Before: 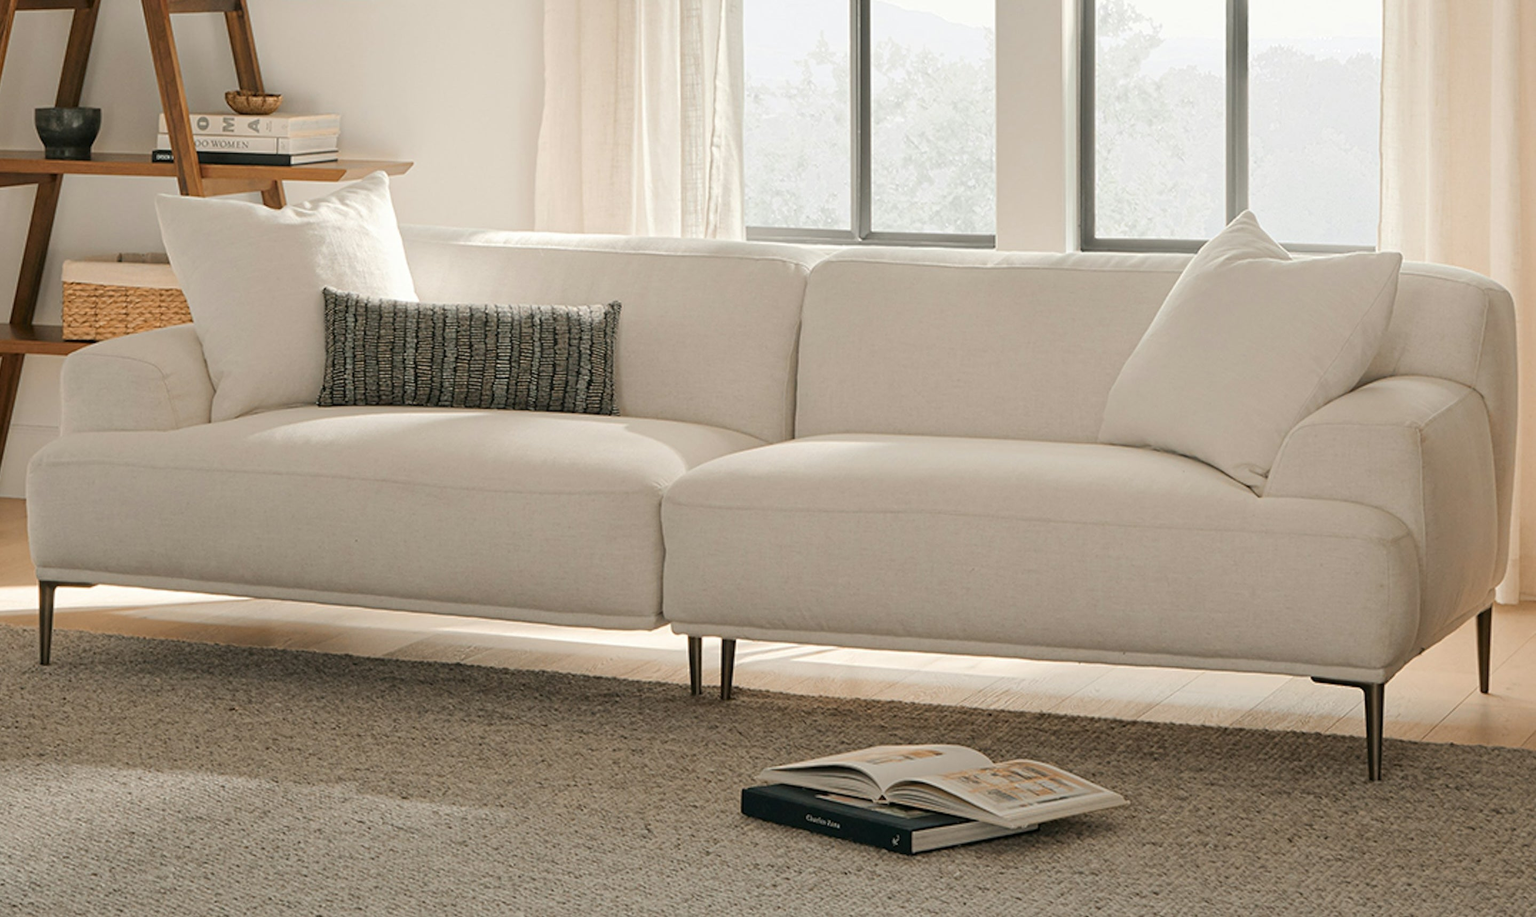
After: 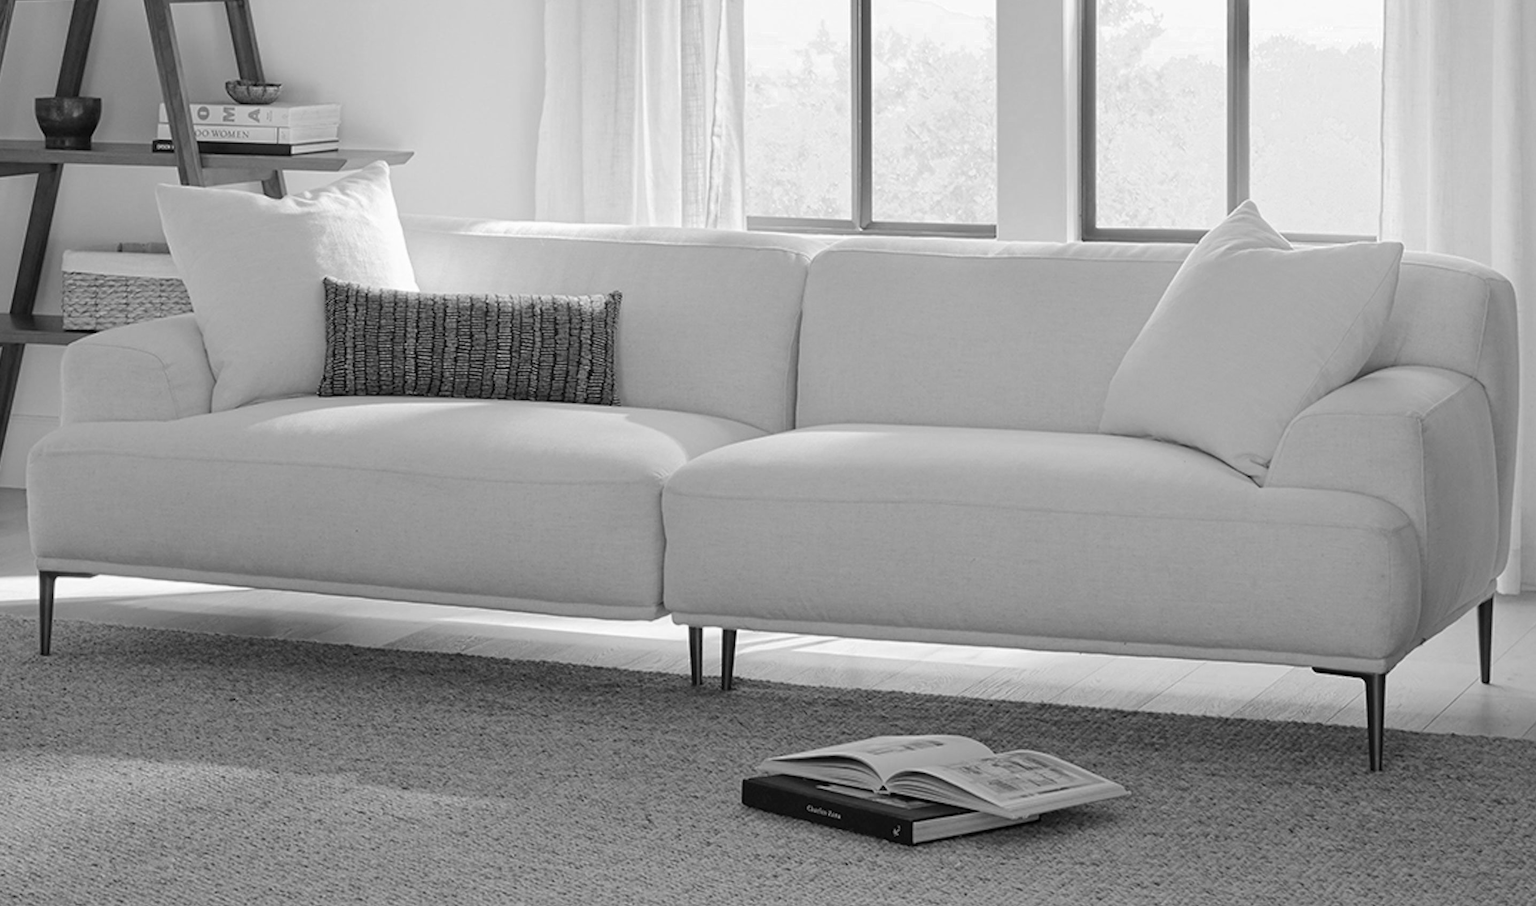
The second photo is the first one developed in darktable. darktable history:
crop: top 1.217%, right 0.041%
color zones: curves: ch0 [(0, 0.613) (0.01, 0.613) (0.245, 0.448) (0.498, 0.529) (0.642, 0.665) (0.879, 0.777) (0.99, 0.613)]; ch1 [(0, 0) (0.143, 0) (0.286, 0) (0.429, 0) (0.571, 0) (0.714, 0) (0.857, 0)]
